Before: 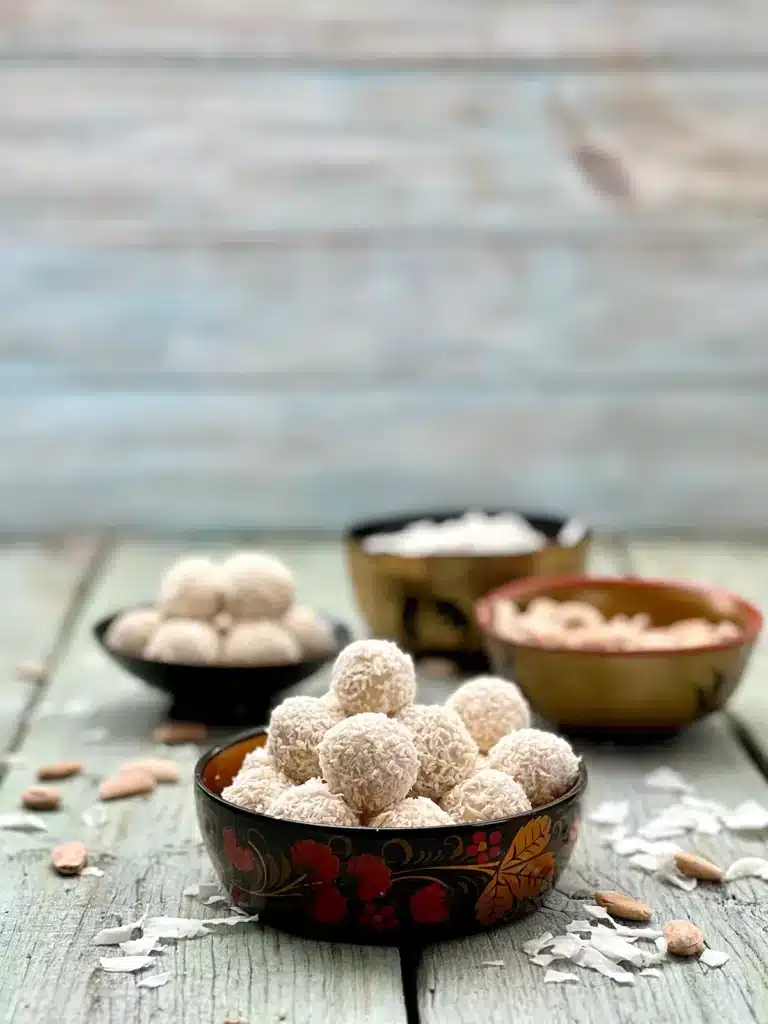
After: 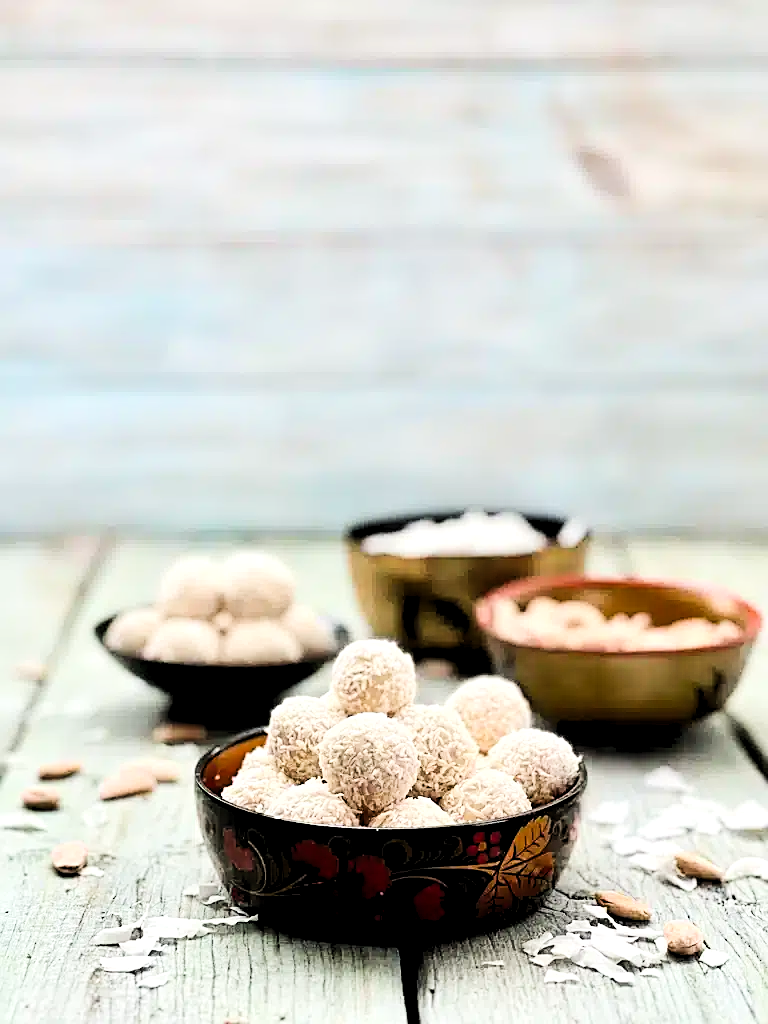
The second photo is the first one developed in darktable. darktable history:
levels: black 3.83%, white 90.64%, levels [0.044, 0.416, 0.908]
filmic rgb: black relative exposure -7.65 EV, white relative exposure 4.56 EV, hardness 3.61
tone equalizer: -8 EV -0.75 EV, -7 EV -0.7 EV, -6 EV -0.6 EV, -5 EV -0.4 EV, -3 EV 0.4 EV, -2 EV 0.6 EV, -1 EV 0.7 EV, +0 EV 0.75 EV, edges refinement/feathering 500, mask exposure compensation -1.57 EV, preserve details no
tone curve: curves: ch0 [(0, 0.032) (0.181, 0.152) (0.751, 0.762) (1, 1)], color space Lab, linked channels, preserve colors none
sharpen: on, module defaults
